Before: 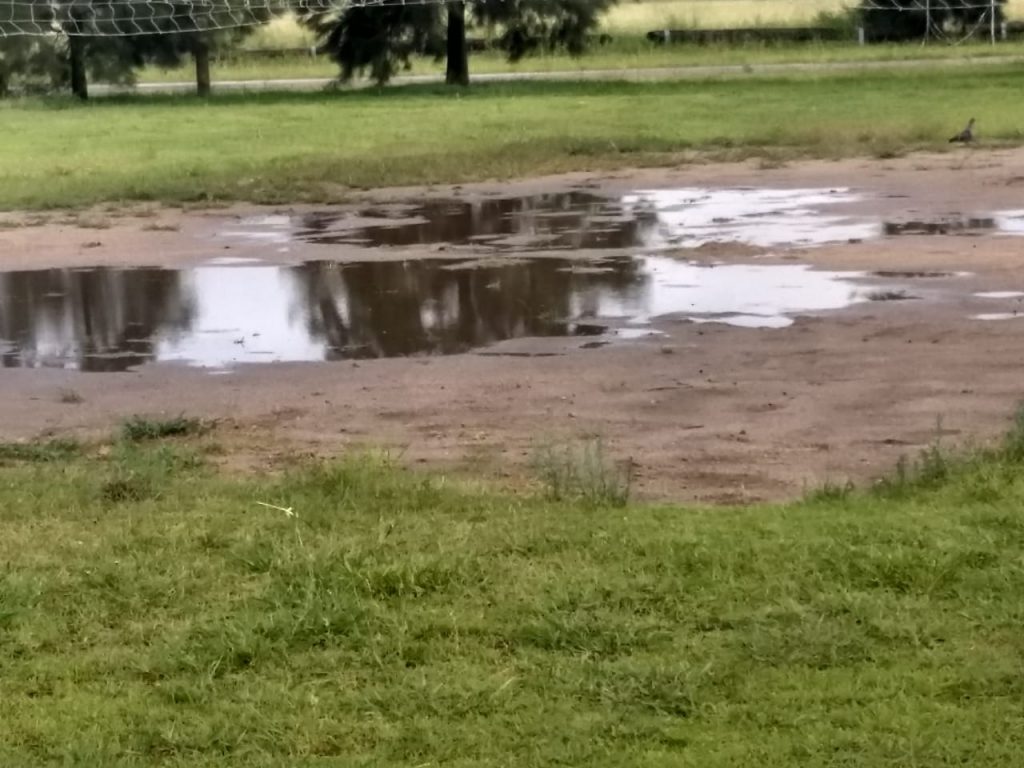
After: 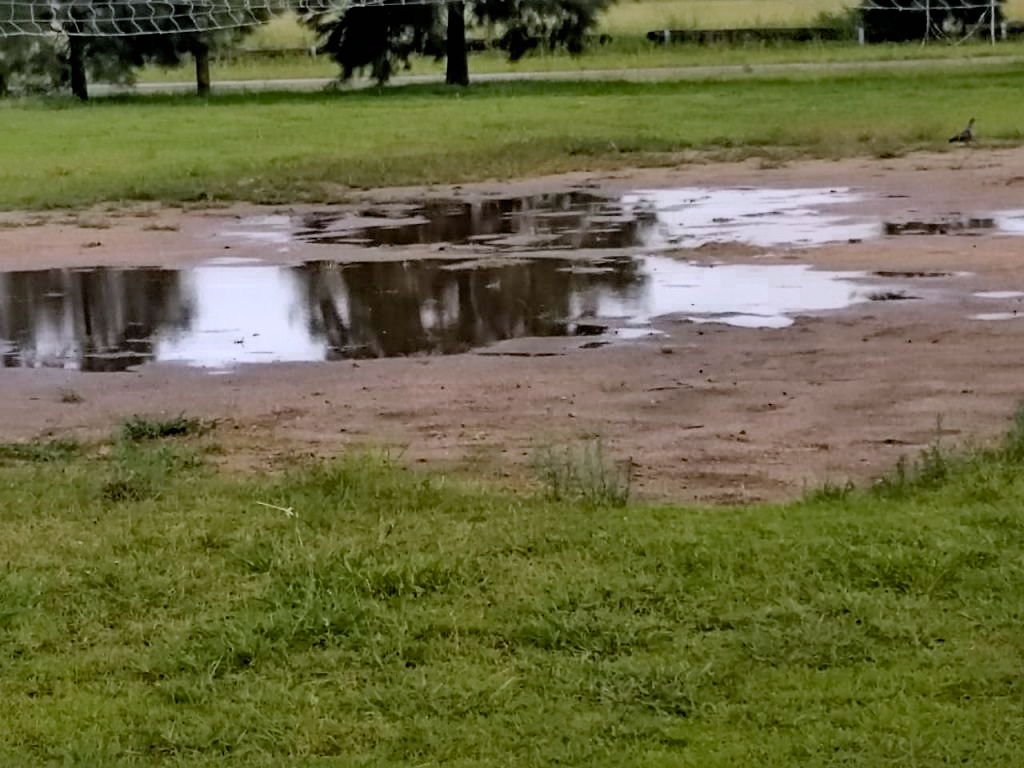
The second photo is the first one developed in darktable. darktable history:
filmic rgb: black relative exposure -7.15 EV, white relative exposure 5.36 EV, hardness 3.02, color science v6 (2022)
haze removal: strength 0.29, distance 0.25, compatibility mode true, adaptive false
exposure: black level correction 0.002, compensate highlight preservation false
white balance: red 0.984, blue 1.059
shadows and highlights: highlights -60
sharpen: on, module defaults
color zones: curves: ch0 [(0.203, 0.433) (0.607, 0.517) (0.697, 0.696) (0.705, 0.897)]
